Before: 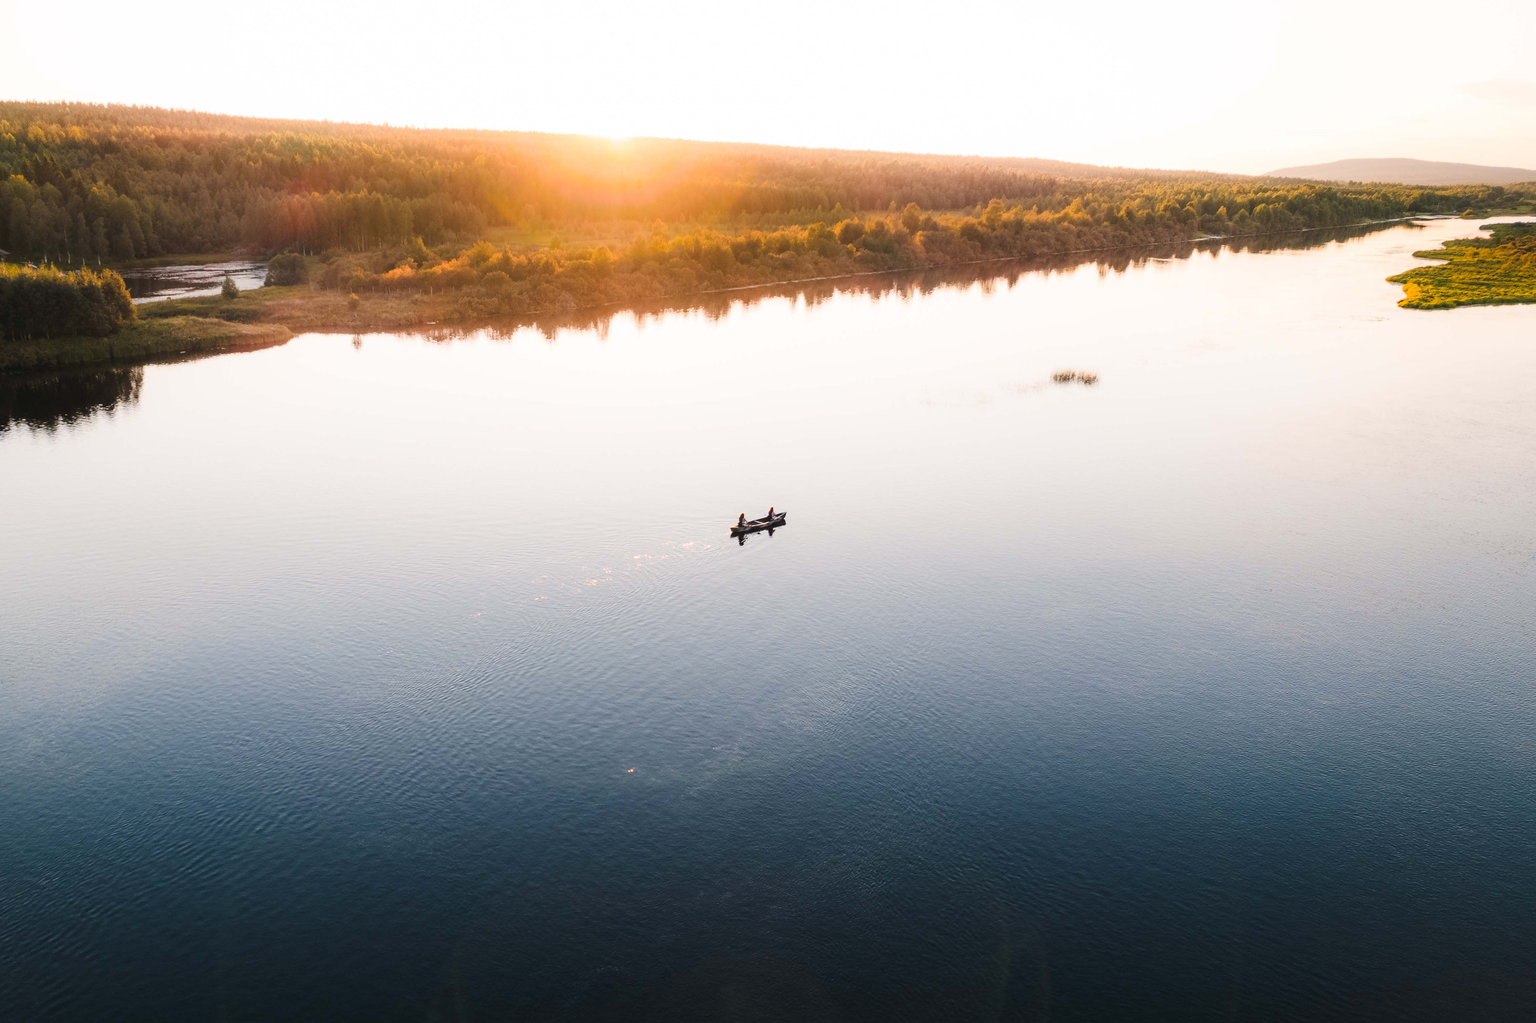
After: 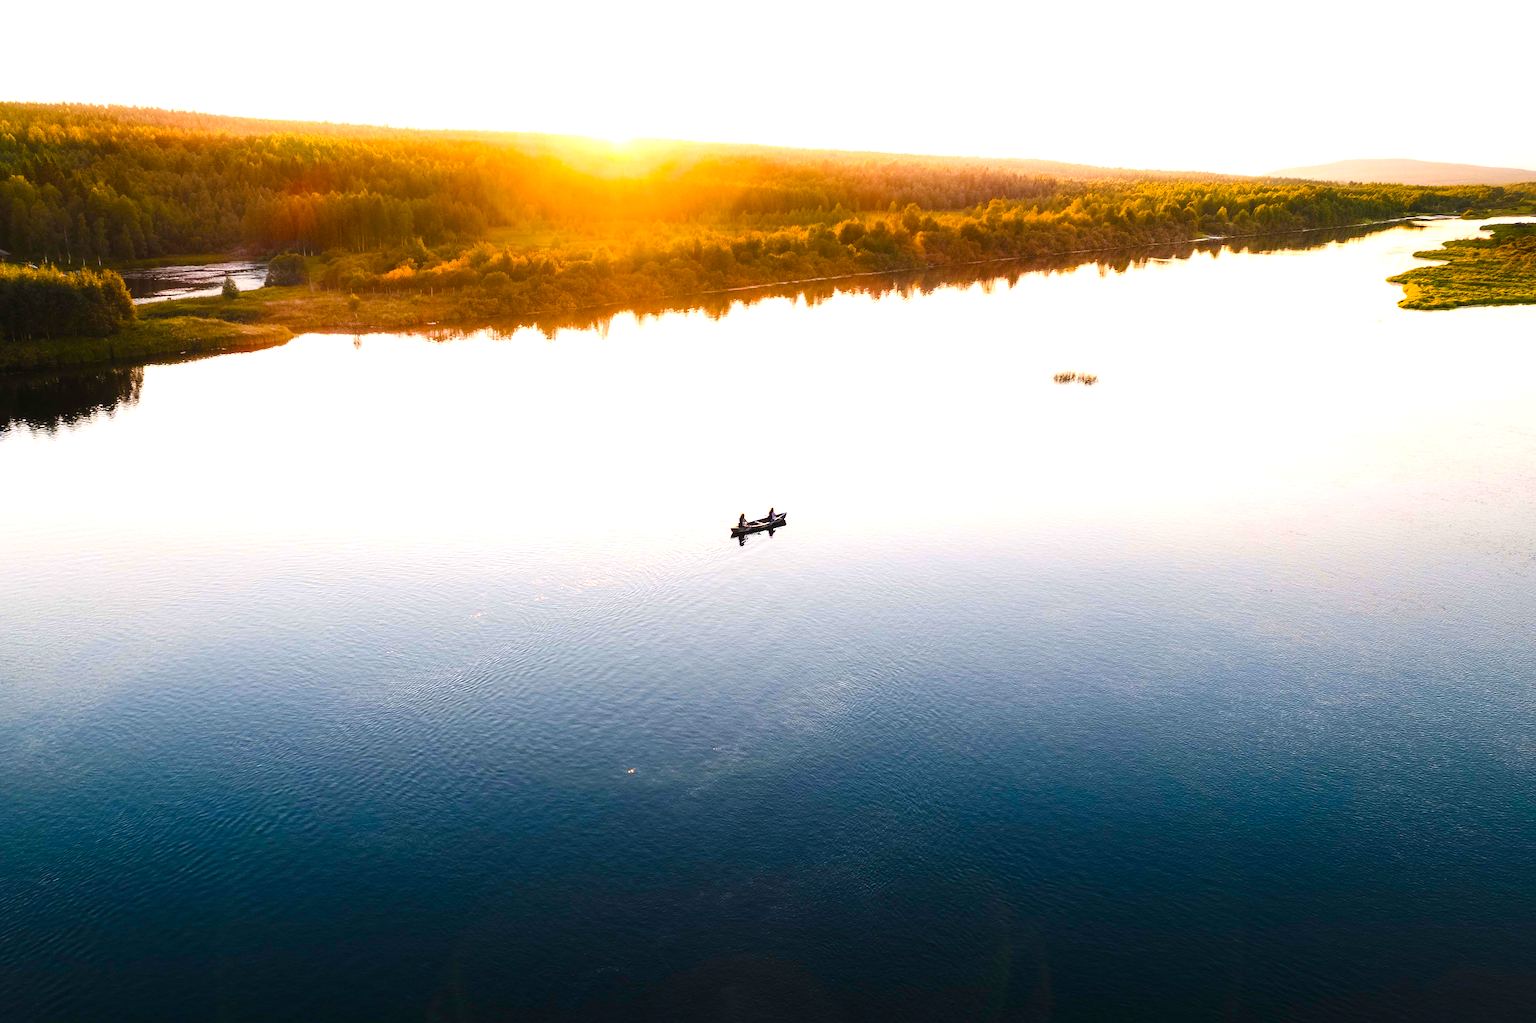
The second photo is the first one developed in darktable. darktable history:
color balance rgb: linear chroma grading › global chroma 9%, perceptual saturation grading › global saturation 36%, perceptual saturation grading › shadows 35%, perceptual brilliance grading › global brilliance 15%, perceptual brilliance grading › shadows -35%, global vibrance 15%
sharpen: radius 1.272, amount 0.305, threshold 0
